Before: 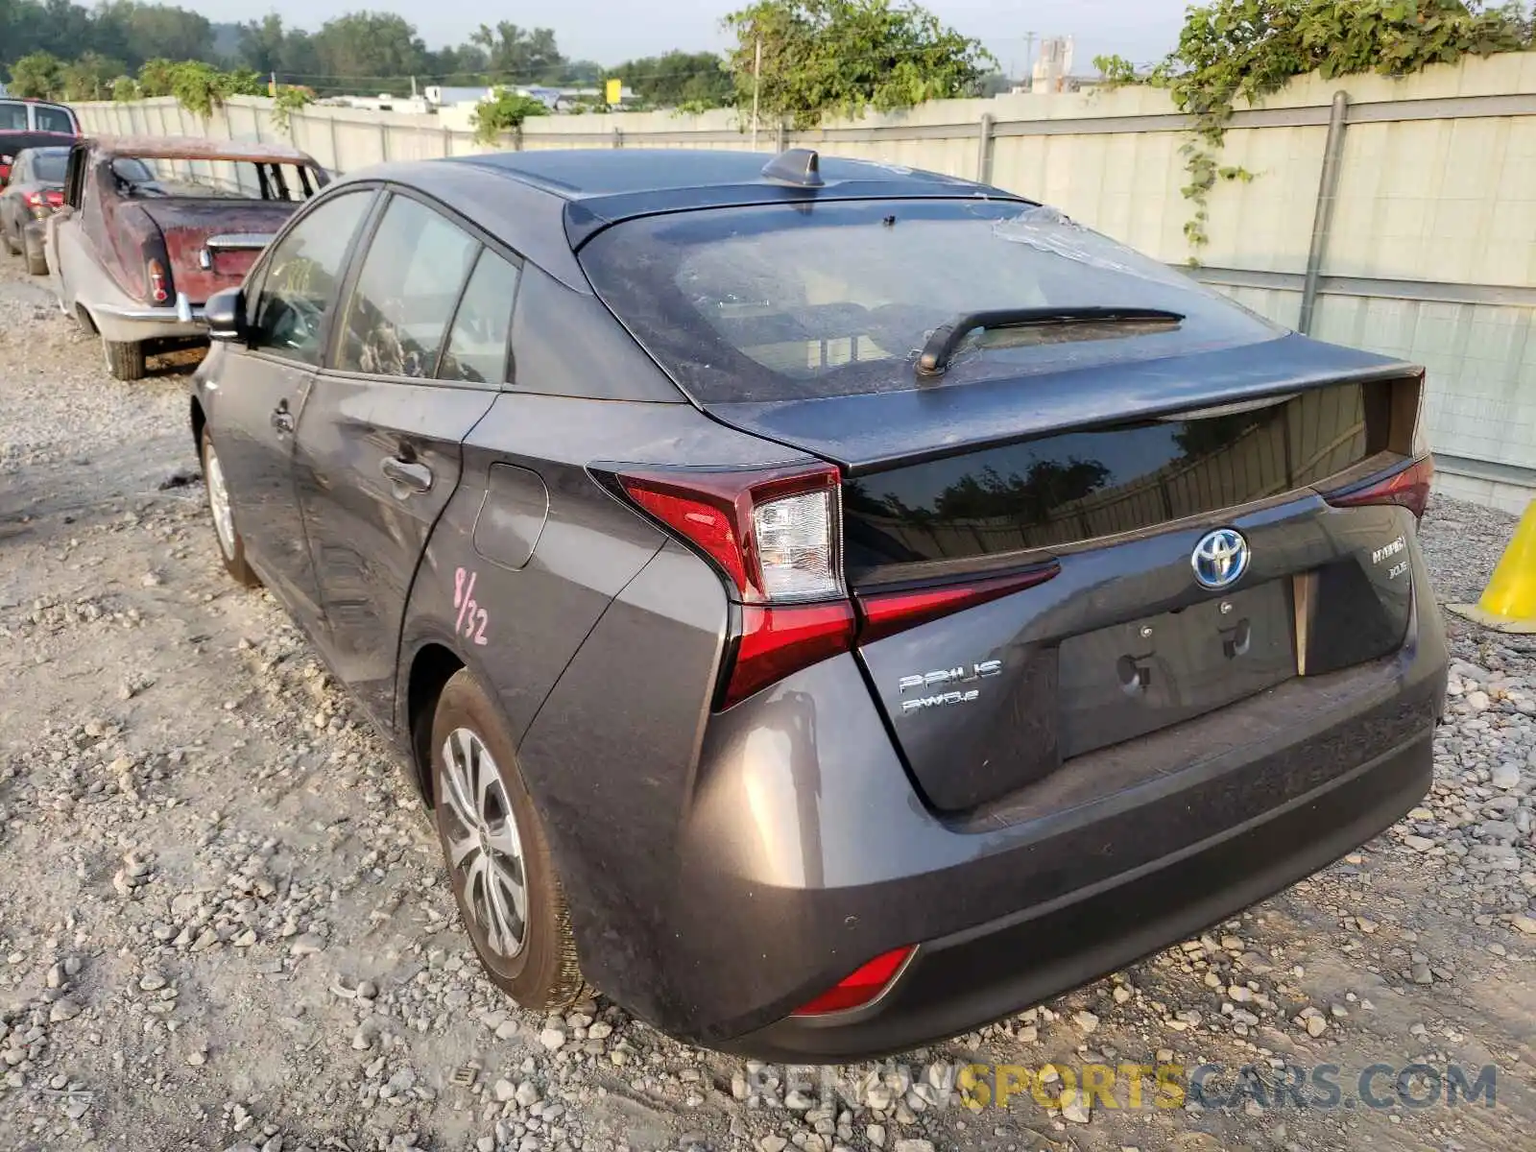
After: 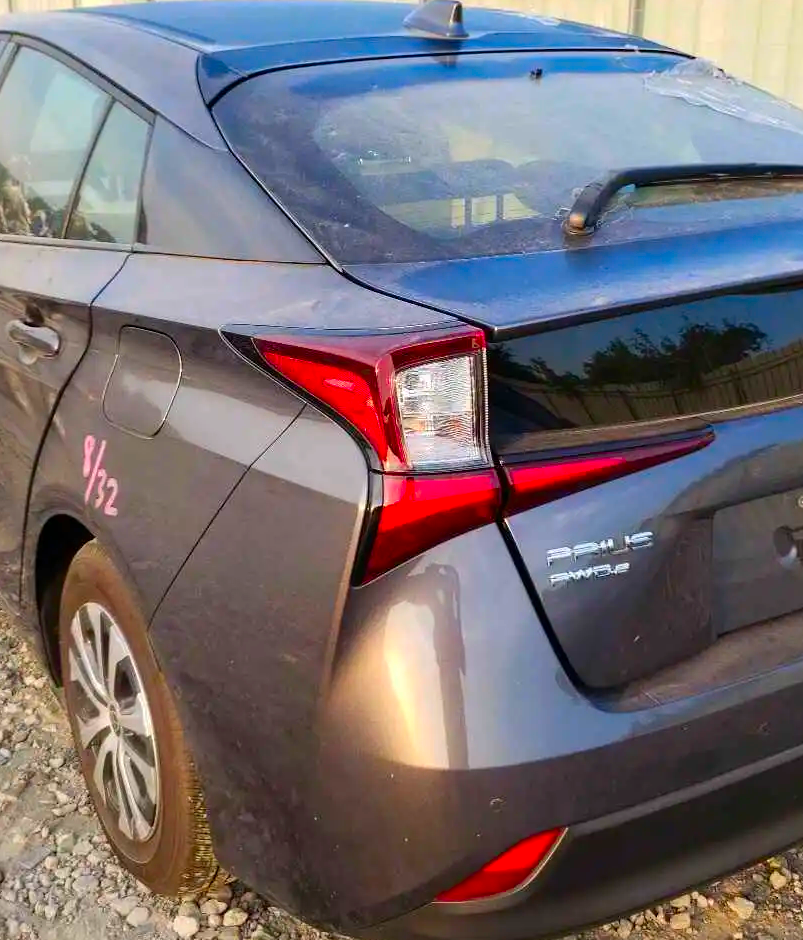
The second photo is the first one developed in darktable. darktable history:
crop and rotate: angle 0.015°, left 24.401%, top 13.019%, right 25.358%, bottom 8.589%
color correction: highlights b* 0.042, saturation 1.82
